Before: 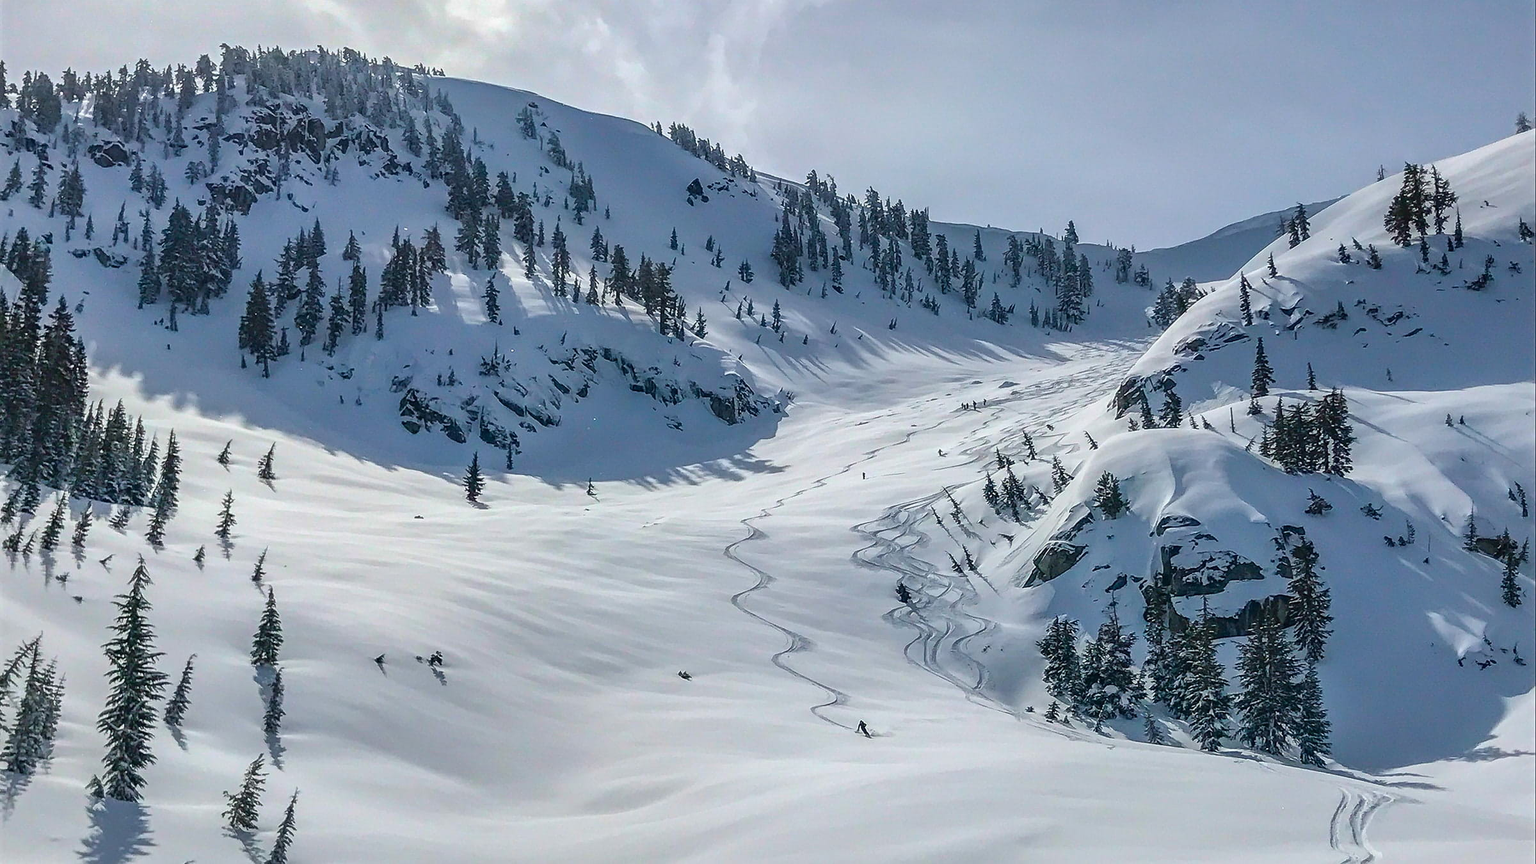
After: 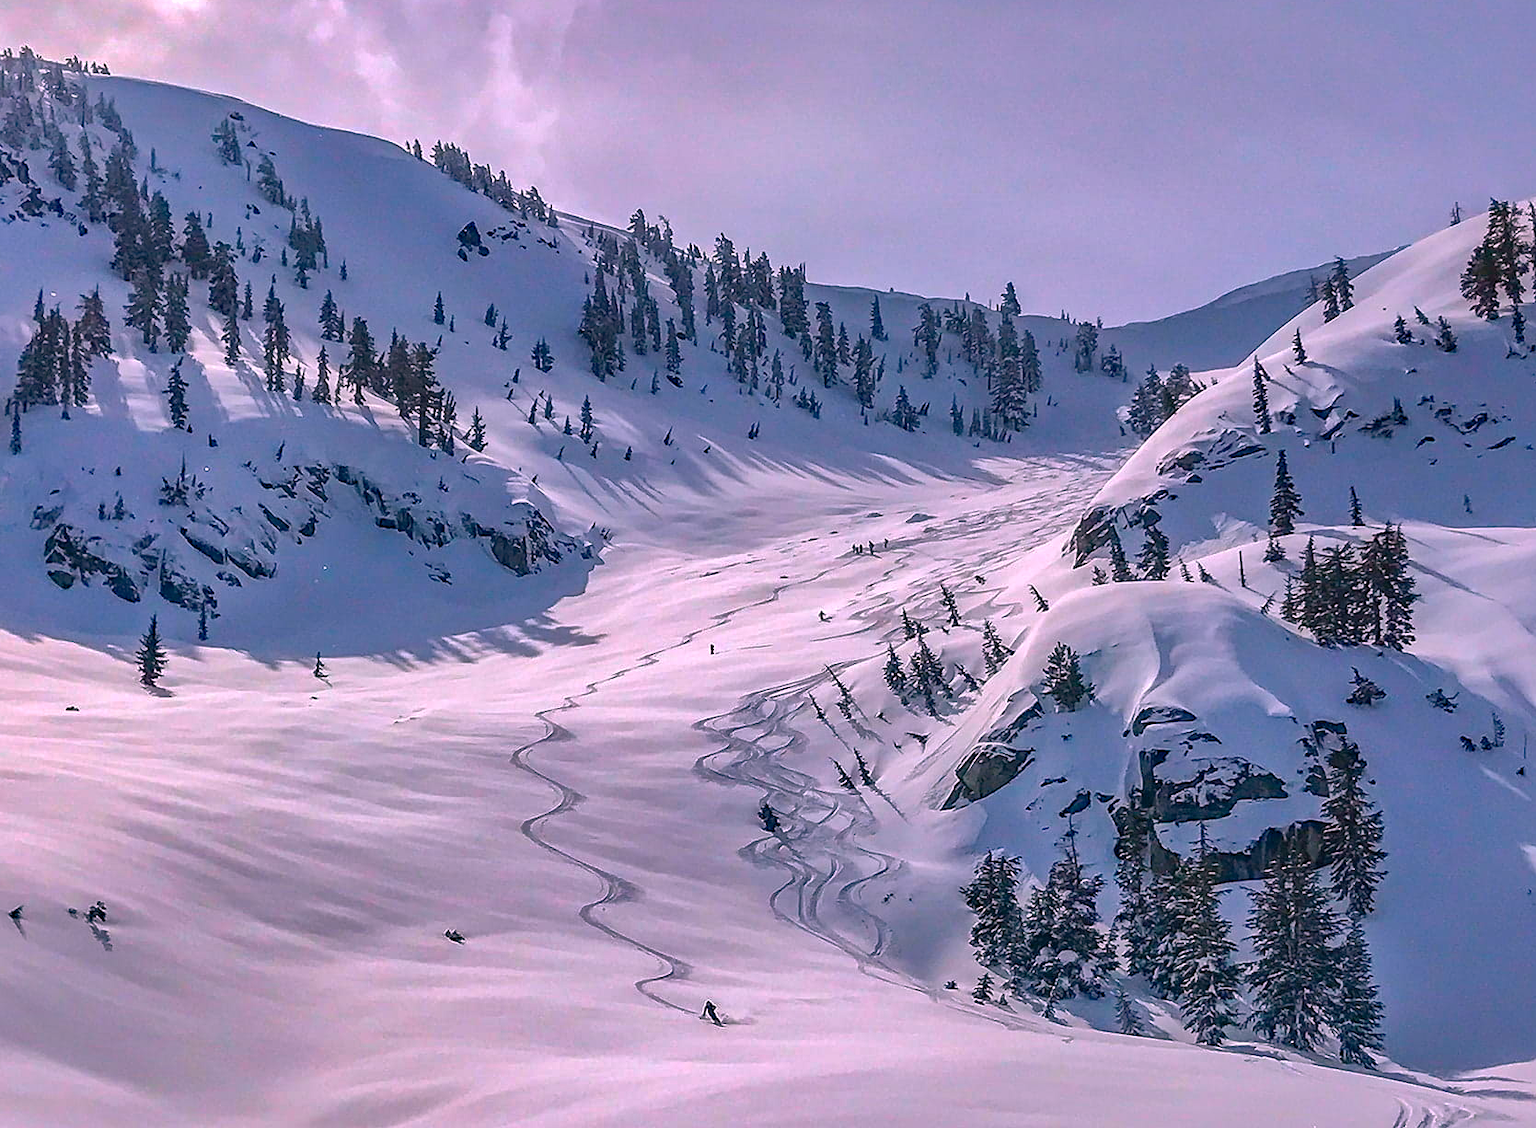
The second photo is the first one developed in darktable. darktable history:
contrast brightness saturation: contrast 0.08, saturation 0.02
haze removal: compatibility mode true, adaptive false
crop and rotate: left 24.034%, top 2.838%, right 6.406%, bottom 6.299%
white balance: red 1.188, blue 1.11
shadows and highlights: highlights -60
